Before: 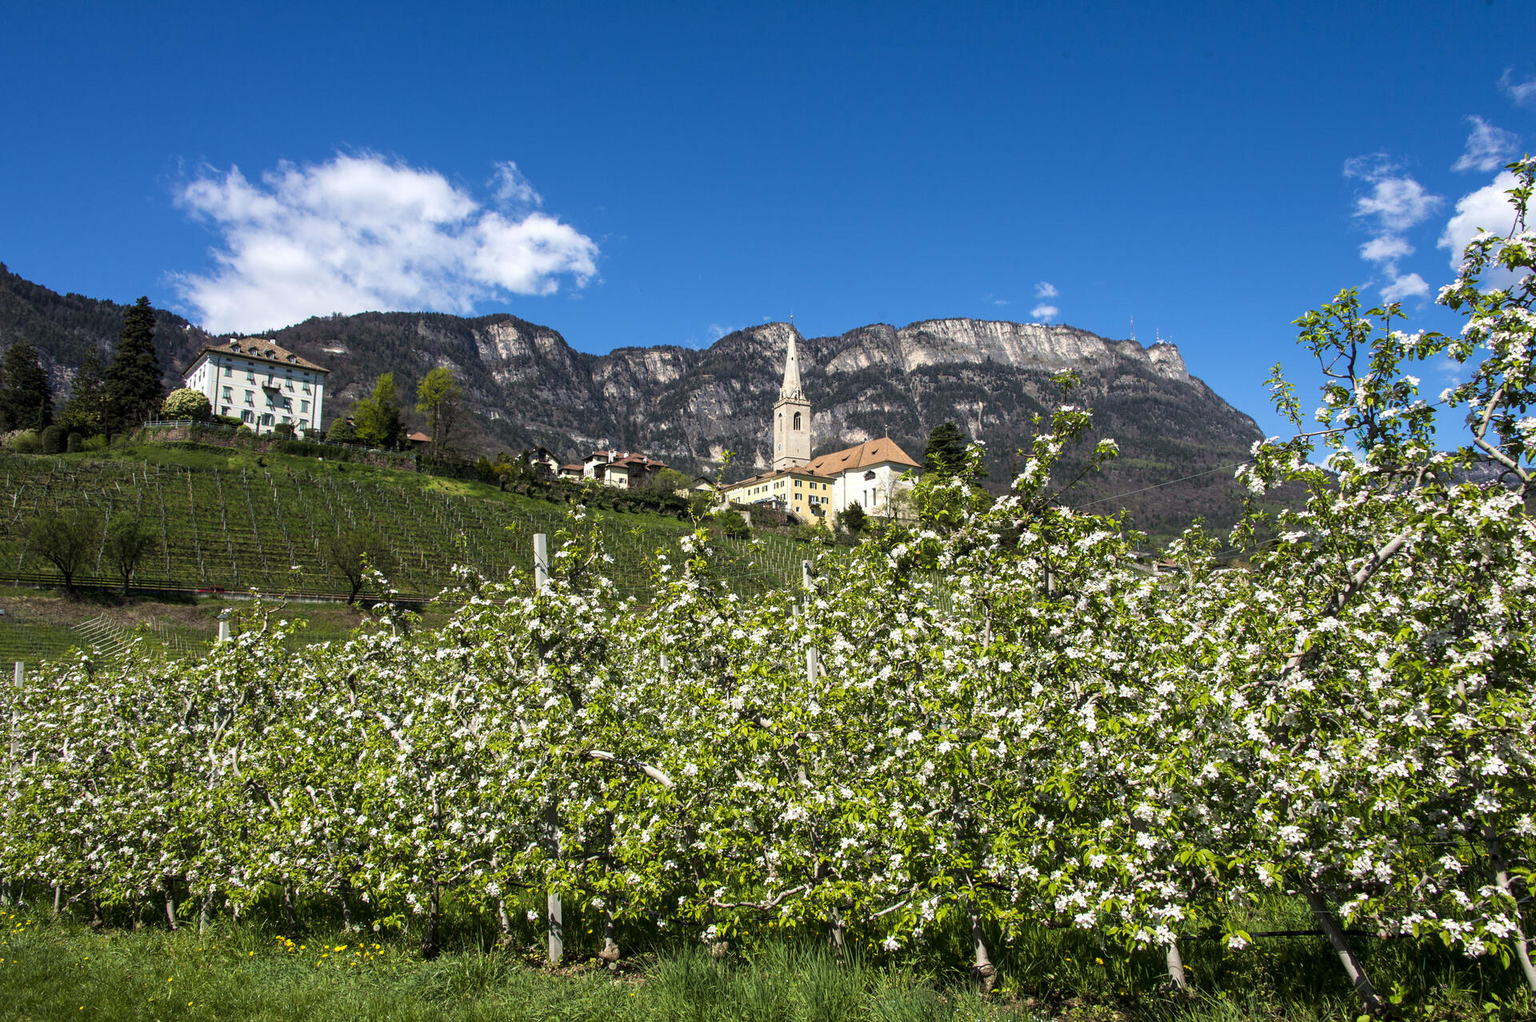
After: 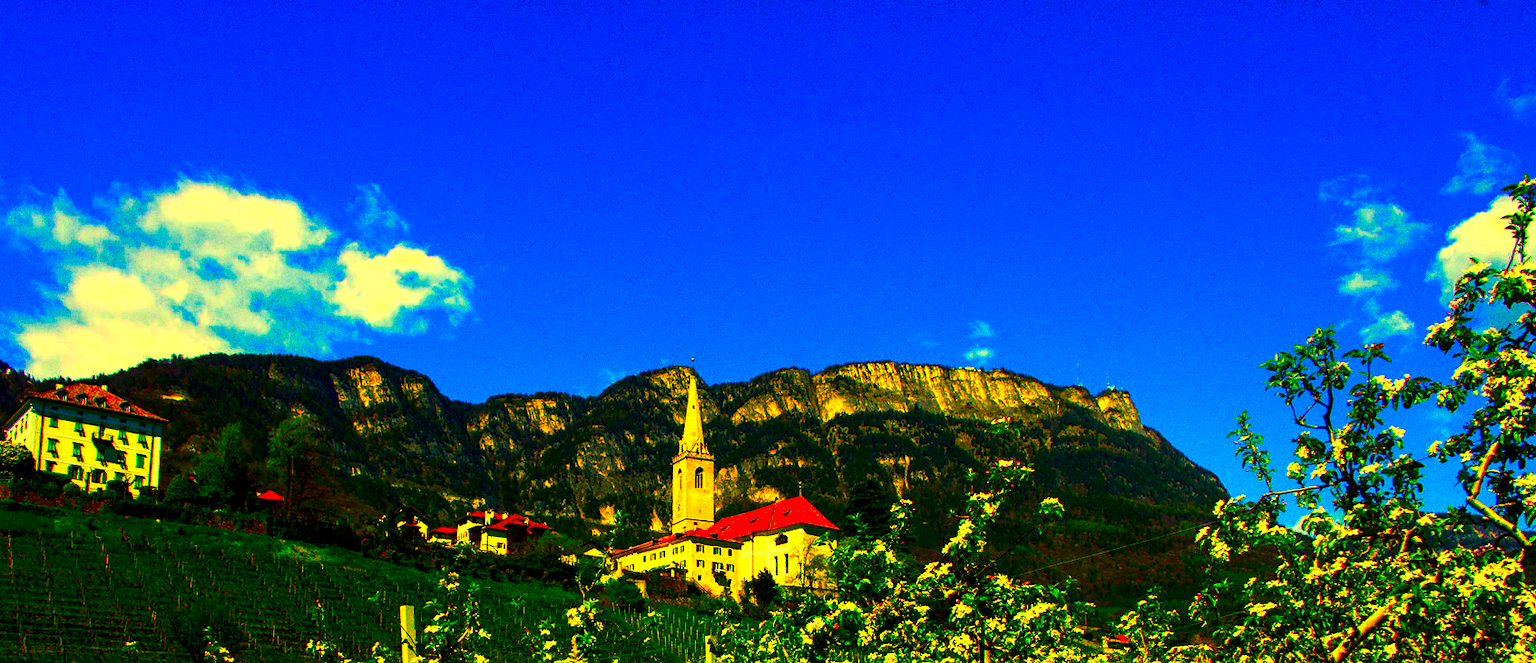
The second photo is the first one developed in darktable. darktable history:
crop and rotate: left 11.812%, bottom 42.776%
velvia: strength 15%
grain: coarseness 0.09 ISO, strength 40%
exposure: black level correction 0.005, exposure 0.014 EV, compensate highlight preservation false
contrast brightness saturation: brightness -0.2, saturation 0.08
color balance: mode lift, gamma, gain (sRGB), lift [1.014, 0.966, 0.918, 0.87], gamma [0.86, 0.734, 0.918, 0.976], gain [1.063, 1.13, 1.063, 0.86]
color correction: saturation 3
